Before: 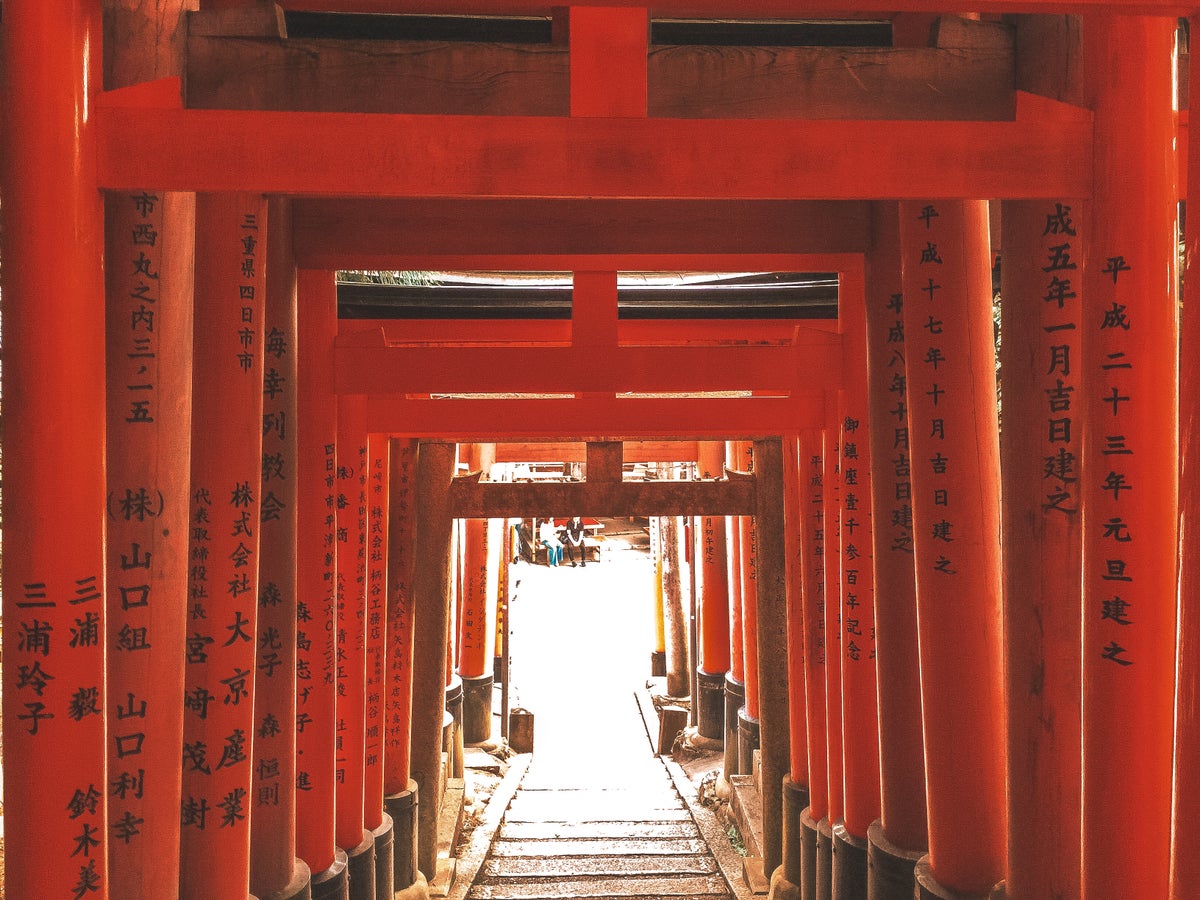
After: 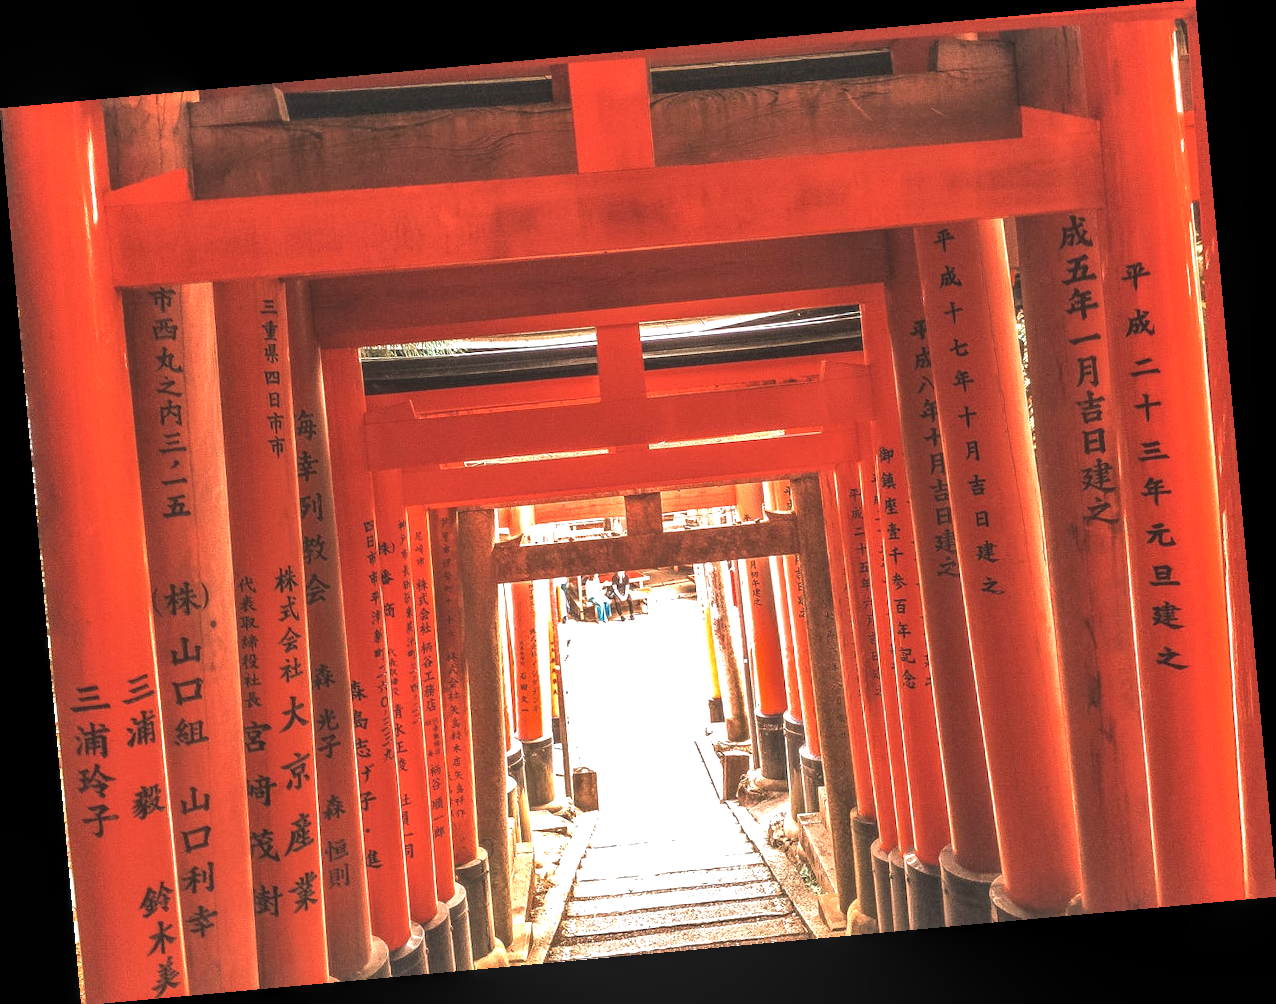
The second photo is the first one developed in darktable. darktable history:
rotate and perspective: rotation -5.2°, automatic cropping off
exposure: black level correction 0, exposure 0.7 EV, compensate exposure bias true, compensate highlight preservation false
tone equalizer: on, module defaults
shadows and highlights: radius 171.16, shadows 27, white point adjustment 3.13, highlights -67.95, soften with gaussian
local contrast: on, module defaults
